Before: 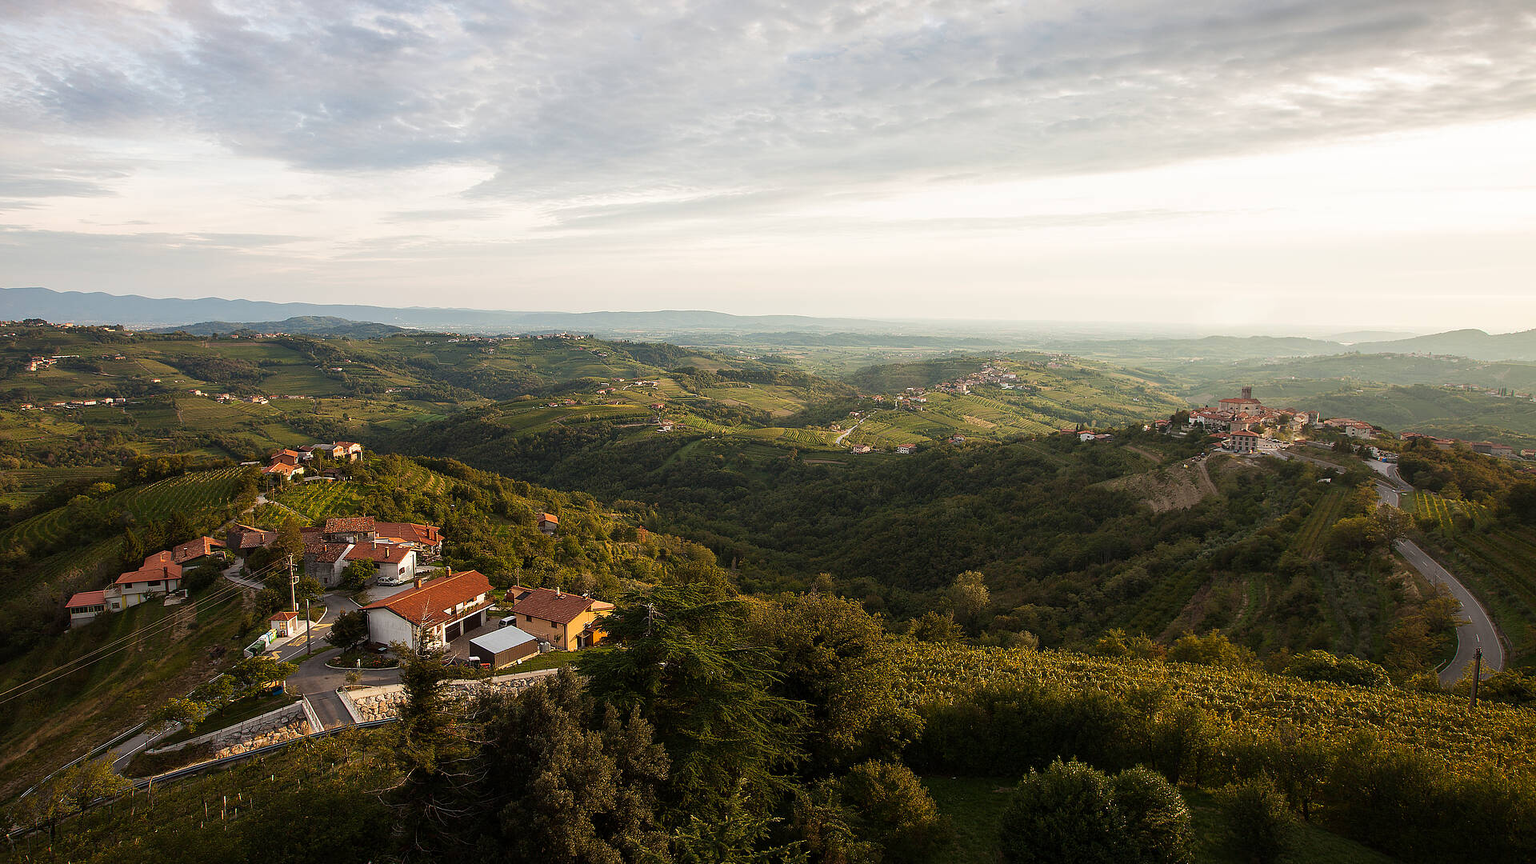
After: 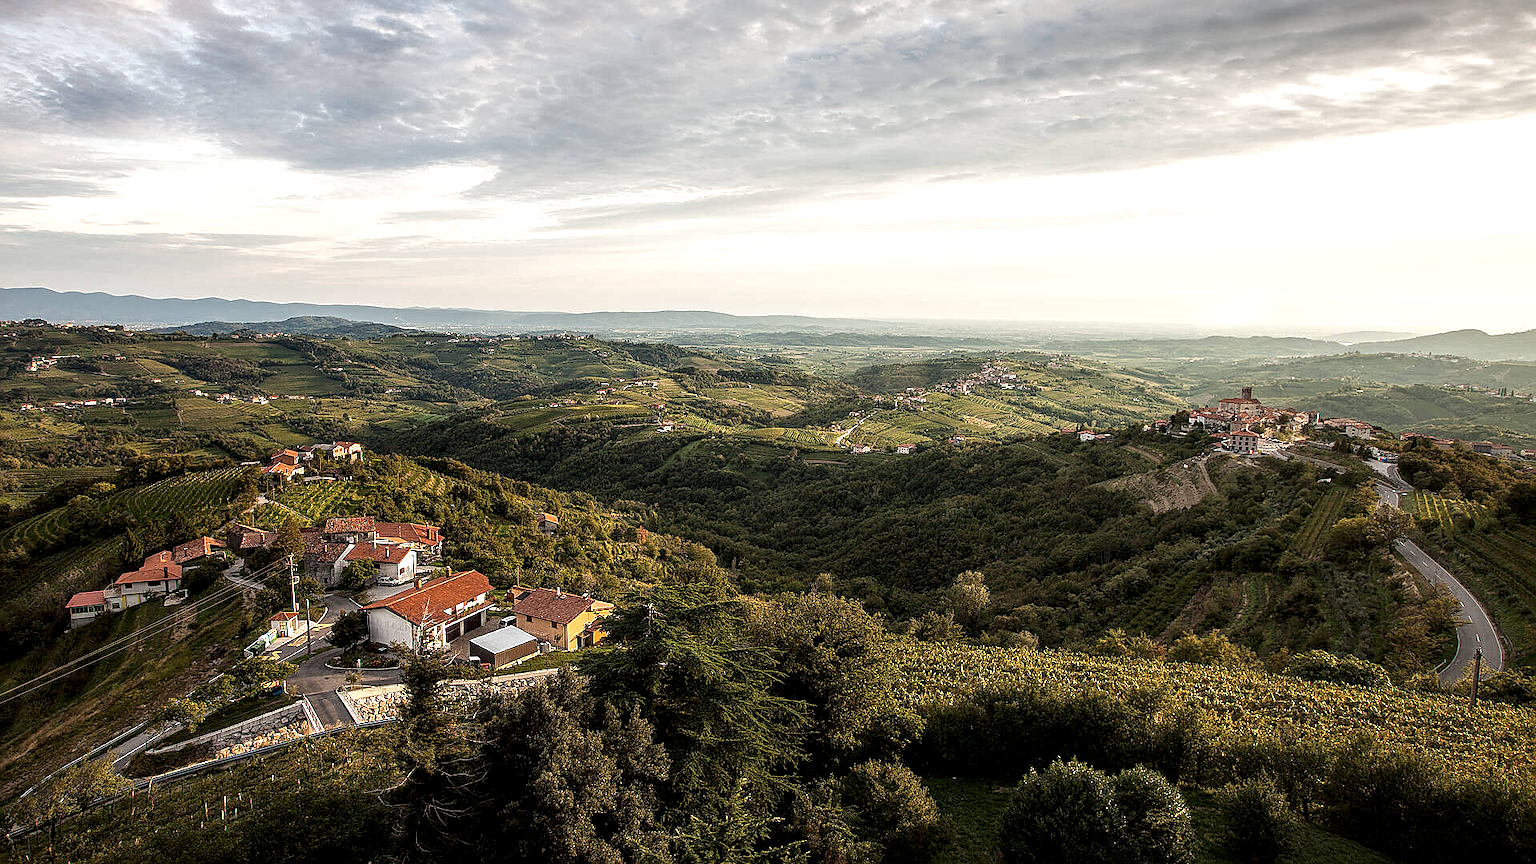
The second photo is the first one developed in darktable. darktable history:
local contrast: highlights 65%, shadows 54%, detail 169%, midtone range 0.518
sharpen: on, module defaults
